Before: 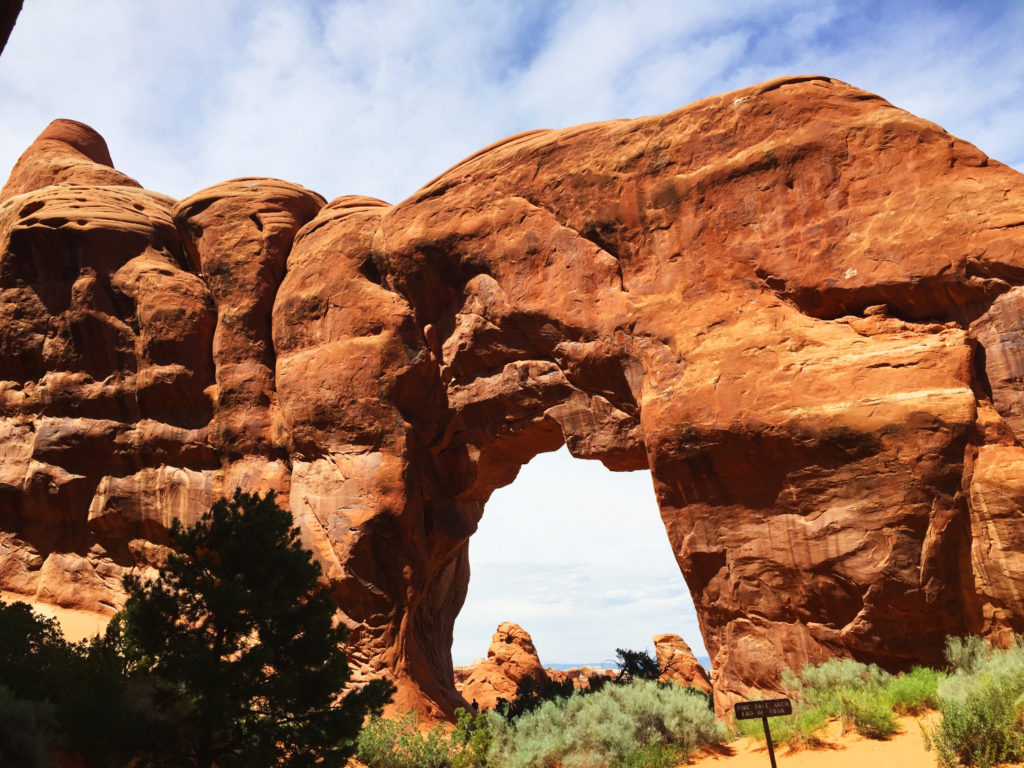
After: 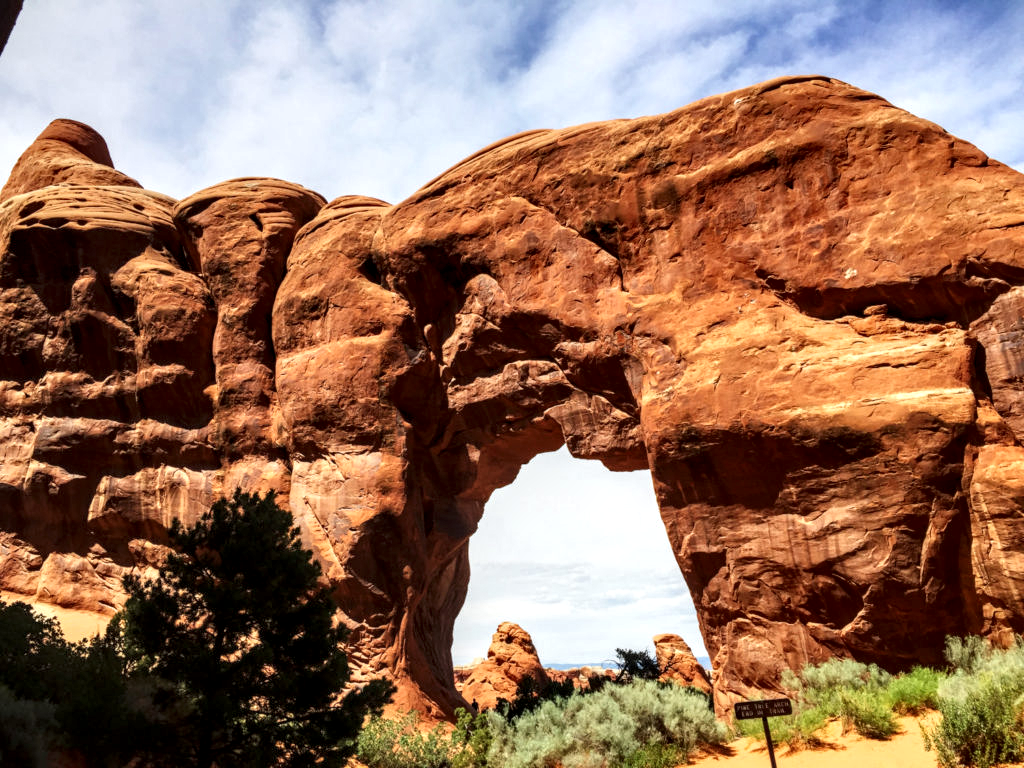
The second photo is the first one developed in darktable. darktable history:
local contrast: highlights 60%, shadows 63%, detail 160%
